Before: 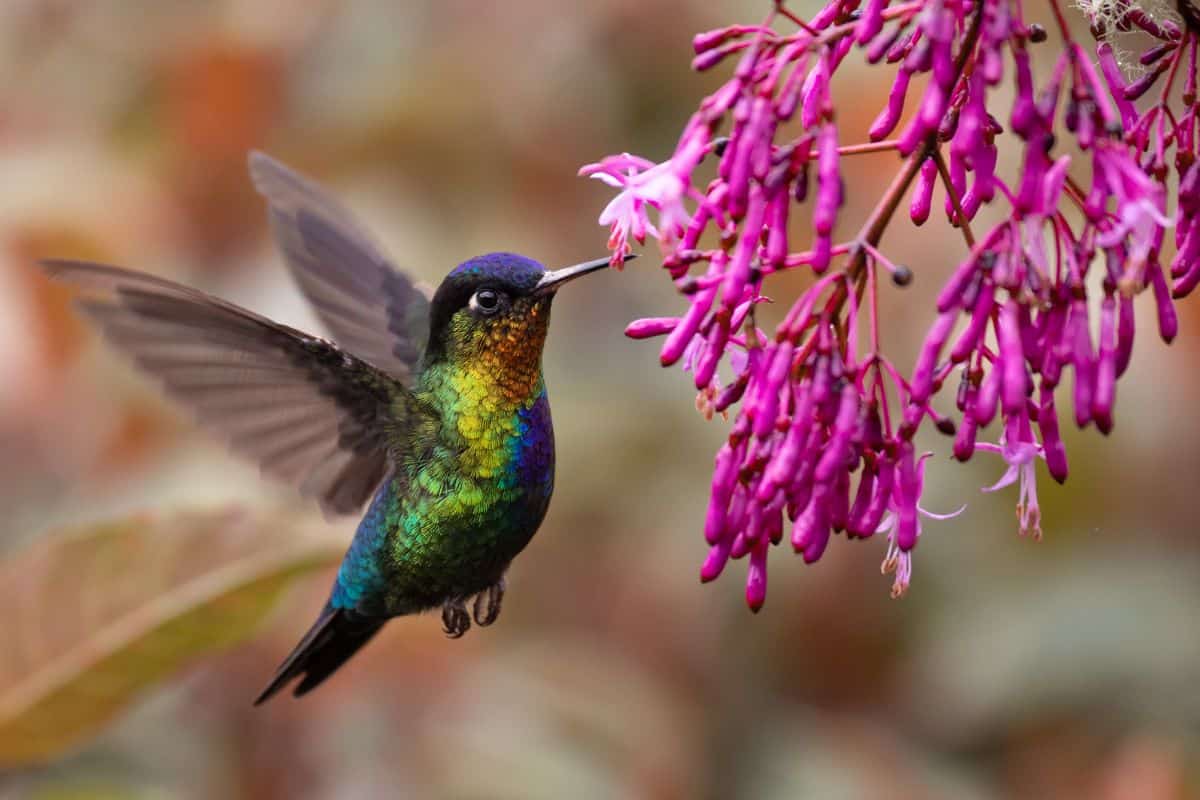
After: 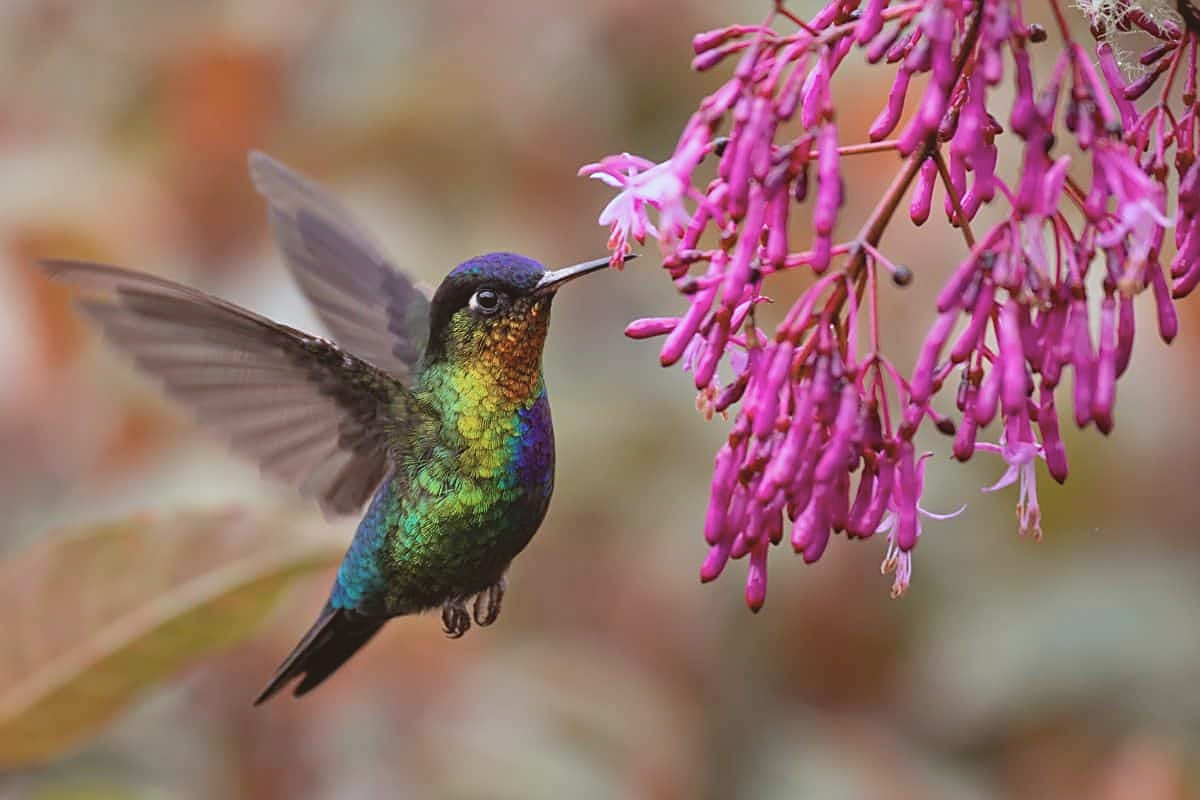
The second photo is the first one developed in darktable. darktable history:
contrast brightness saturation: contrast -0.141, brightness 0.054, saturation -0.117
shadows and highlights: soften with gaussian
color correction: highlights a* -3.51, highlights b* -6.79, shadows a* 2.97, shadows b* 5.19
sharpen: on, module defaults
tone equalizer: edges refinement/feathering 500, mask exposure compensation -1.57 EV, preserve details no
